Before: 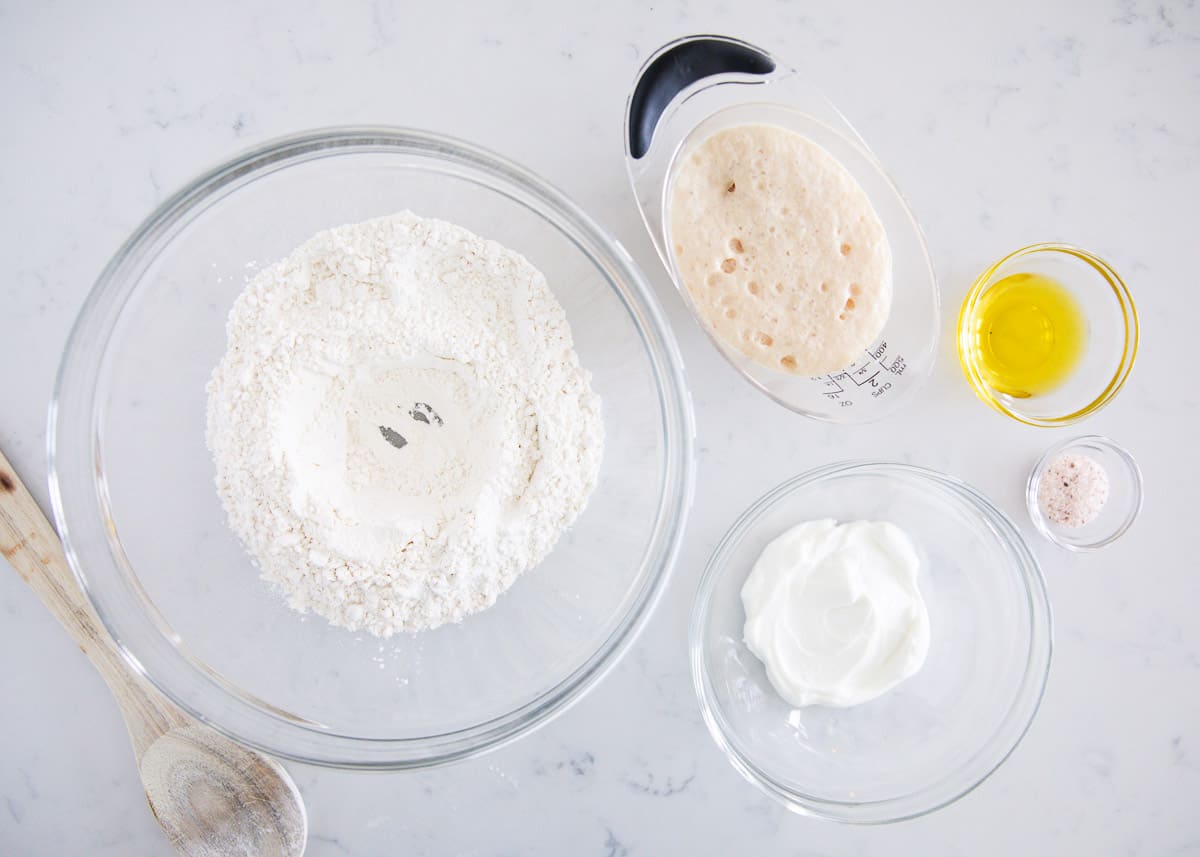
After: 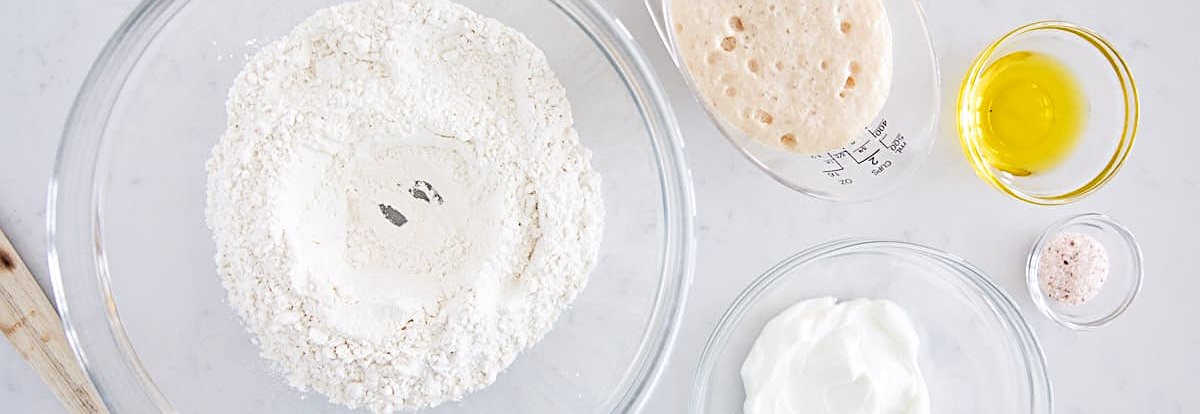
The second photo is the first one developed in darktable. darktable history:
contrast equalizer: octaves 7, y [[0.6 ×6], [0.55 ×6], [0 ×6], [0 ×6], [0 ×6]], mix 0.313
crop and rotate: top 25.962%, bottom 25.688%
sharpen: on, module defaults
vignetting: fall-off start 115.87%, fall-off radius 59.23%, brightness -0.304, saturation -0.051
